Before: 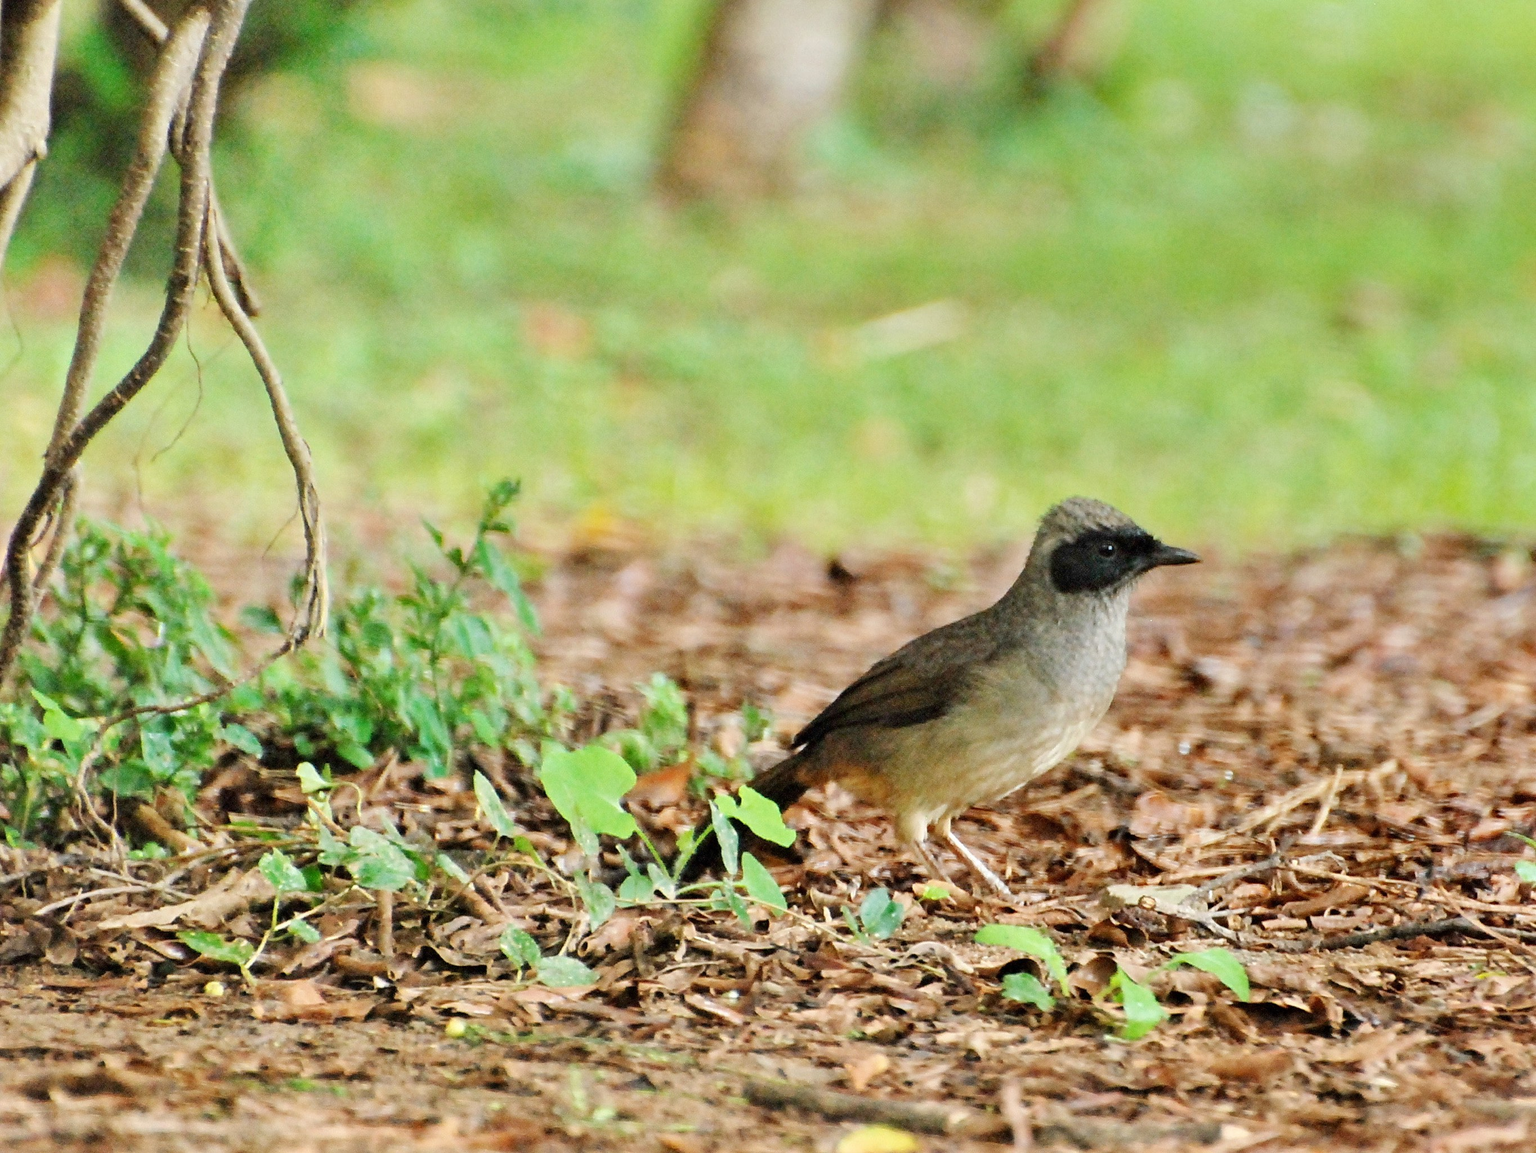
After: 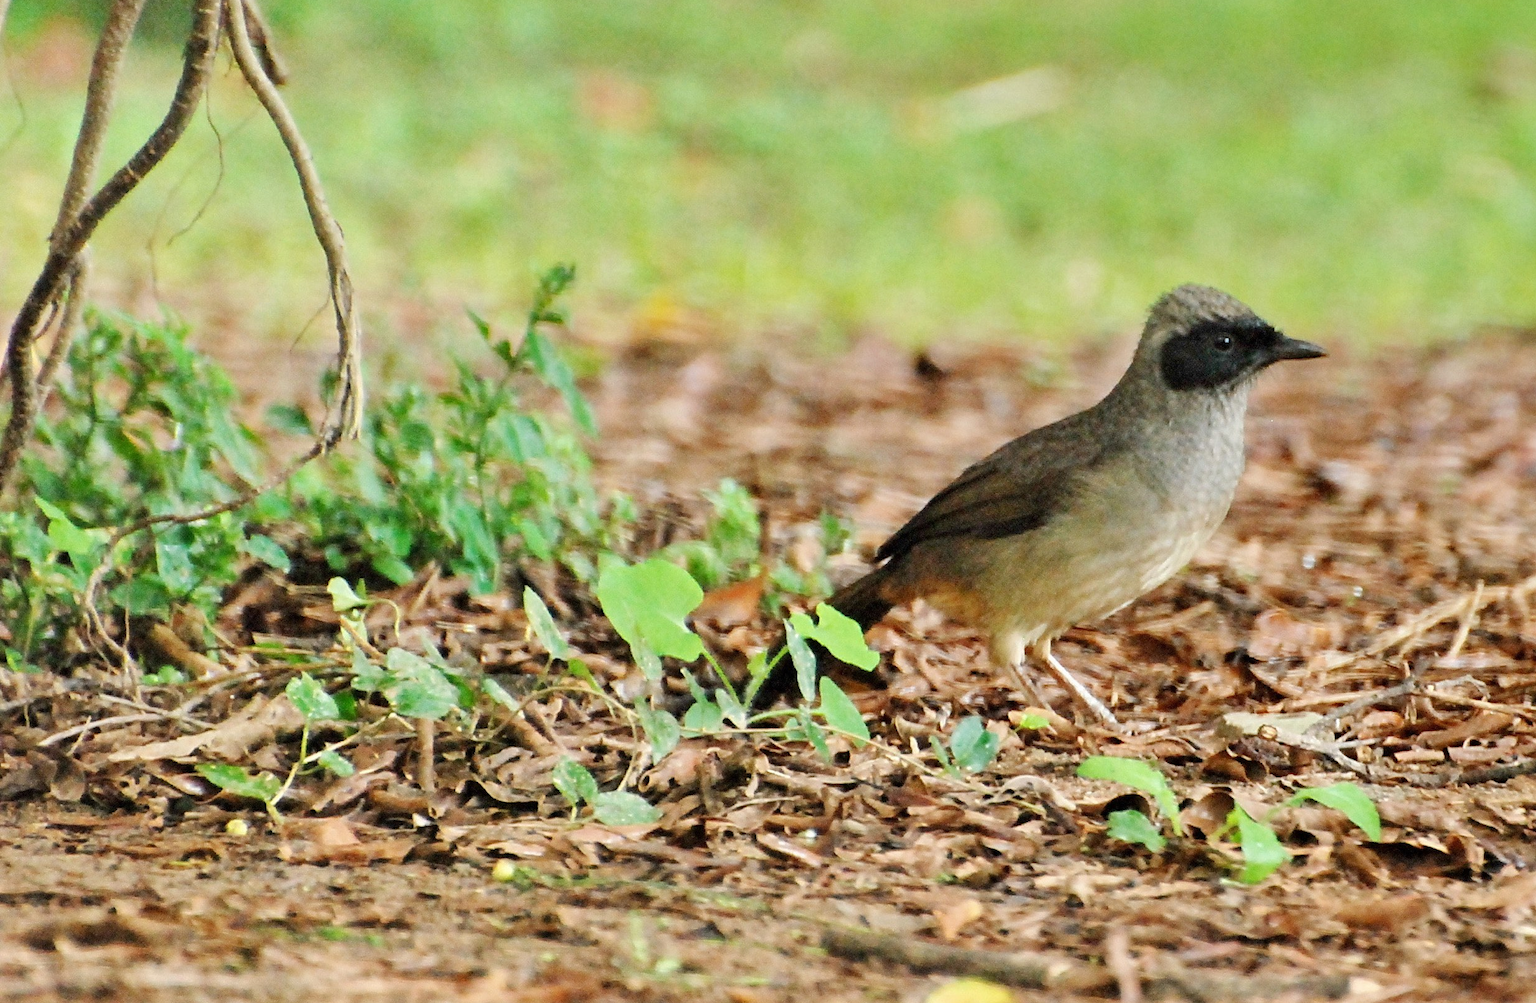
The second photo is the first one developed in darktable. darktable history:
crop: top 20.813%, right 9.471%, bottom 0.338%
shadows and highlights: radius 126.03, shadows 21.12, highlights -23.06, low approximation 0.01
